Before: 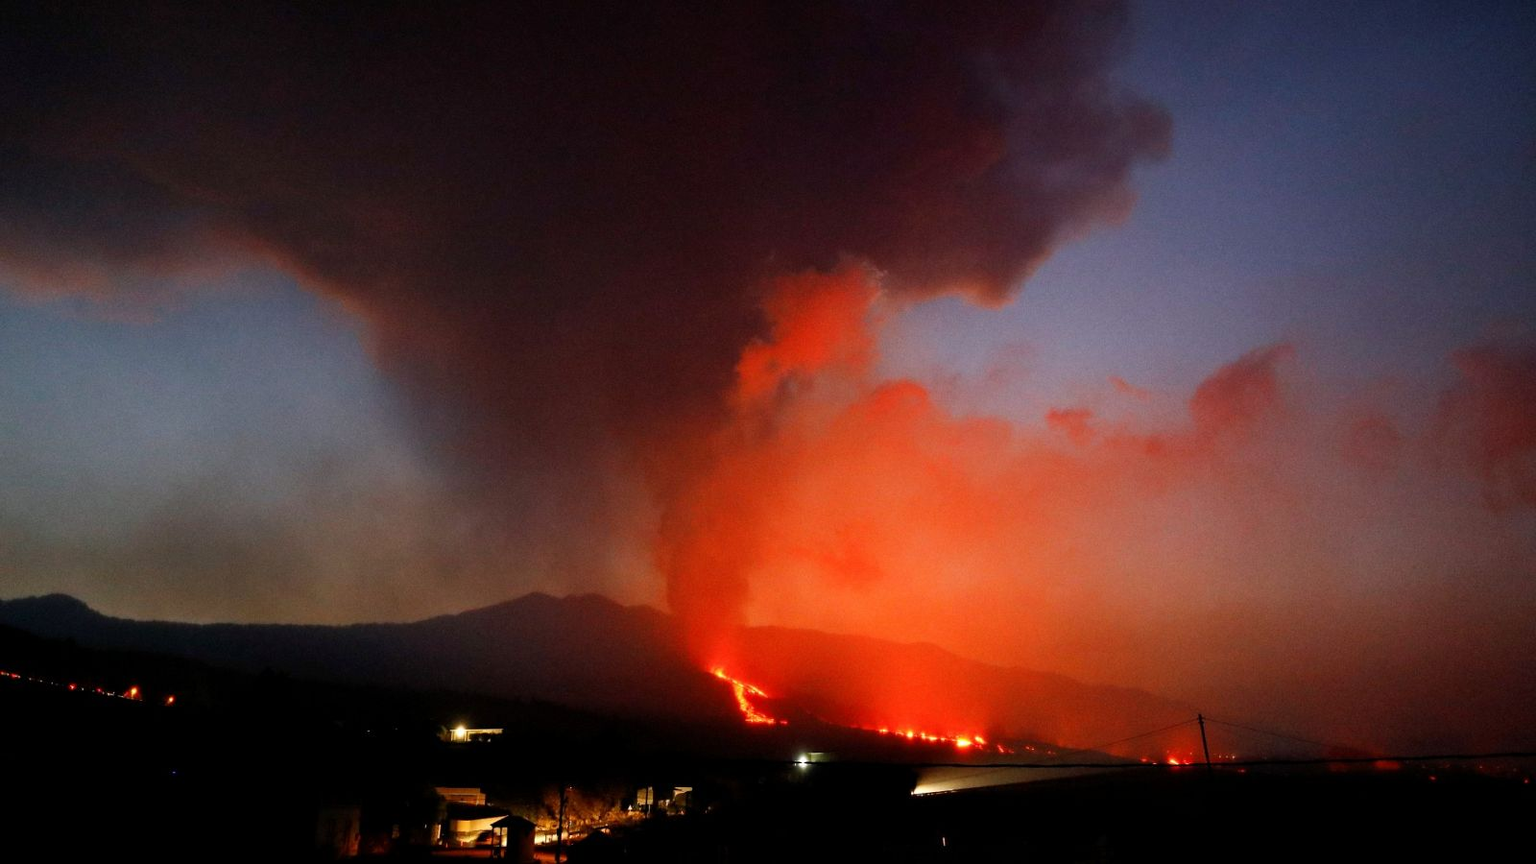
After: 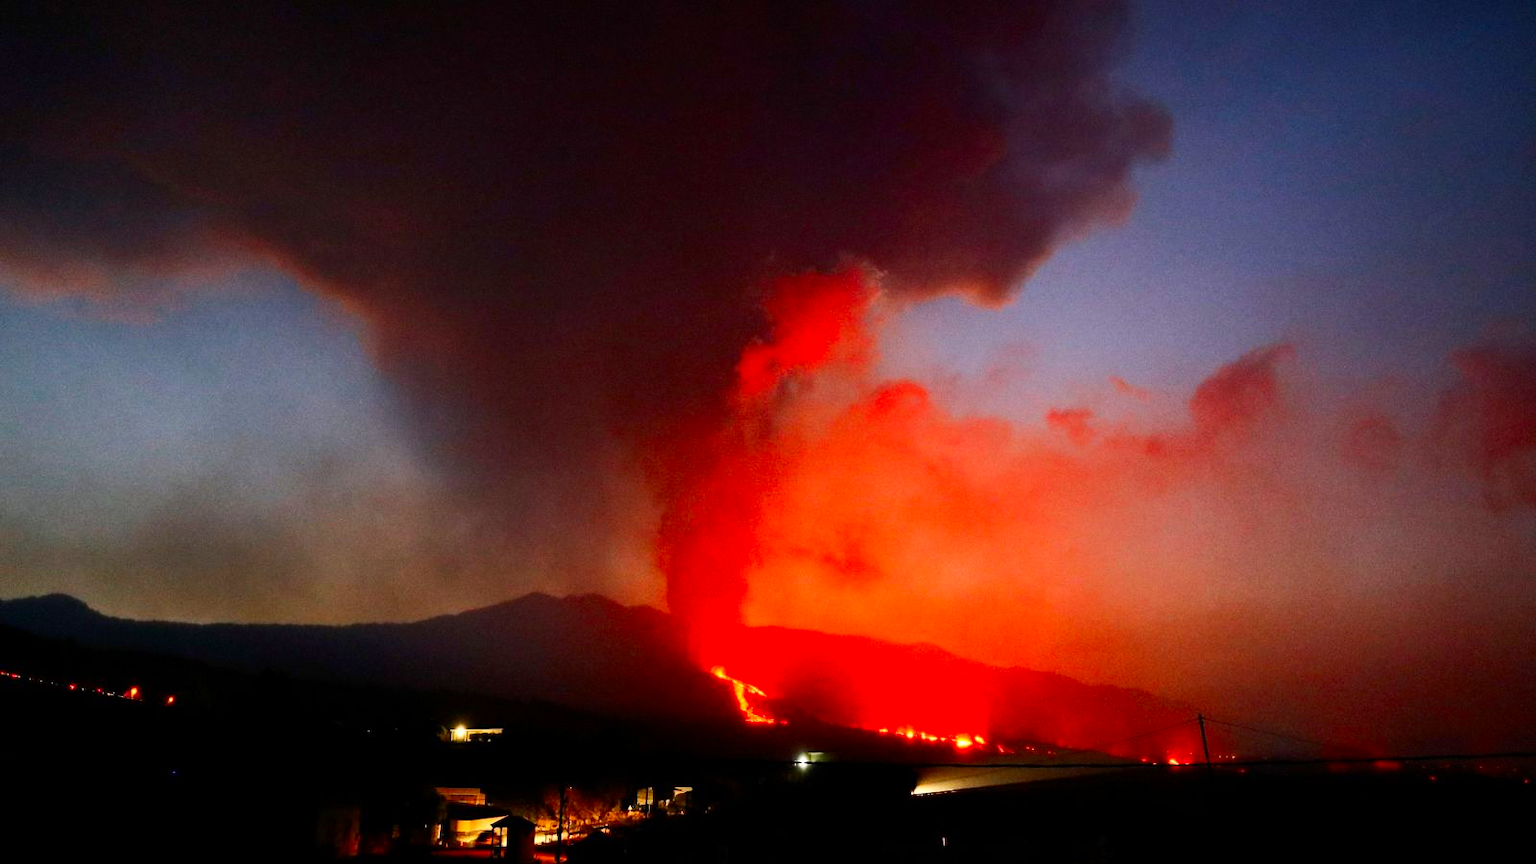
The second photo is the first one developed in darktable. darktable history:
exposure: compensate highlight preservation false
contrast brightness saturation: contrast 0.166, saturation 0.313
shadows and highlights: radius 336.26, shadows 28.11, soften with gaussian
